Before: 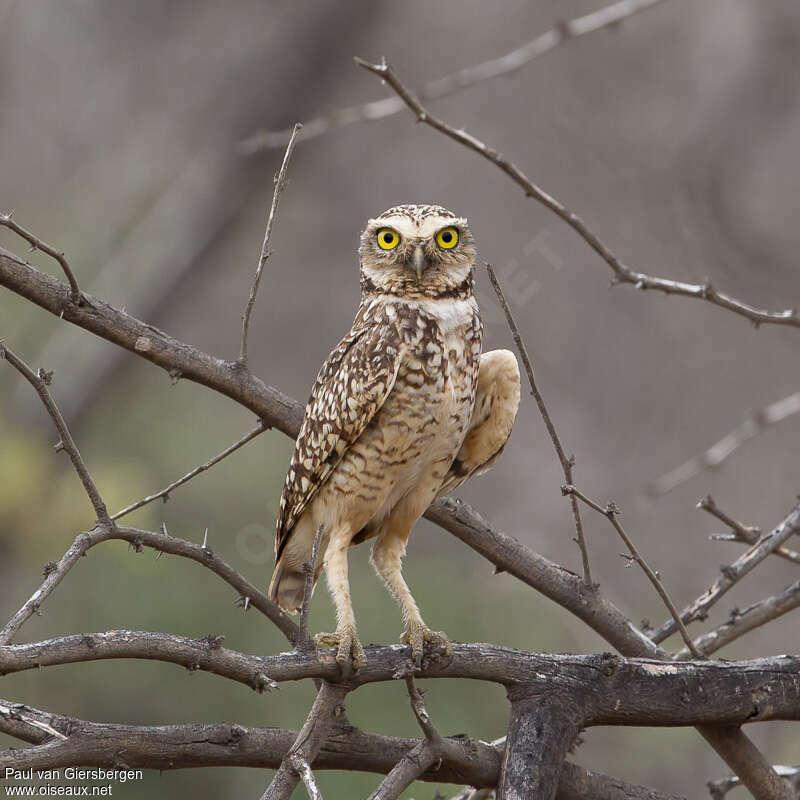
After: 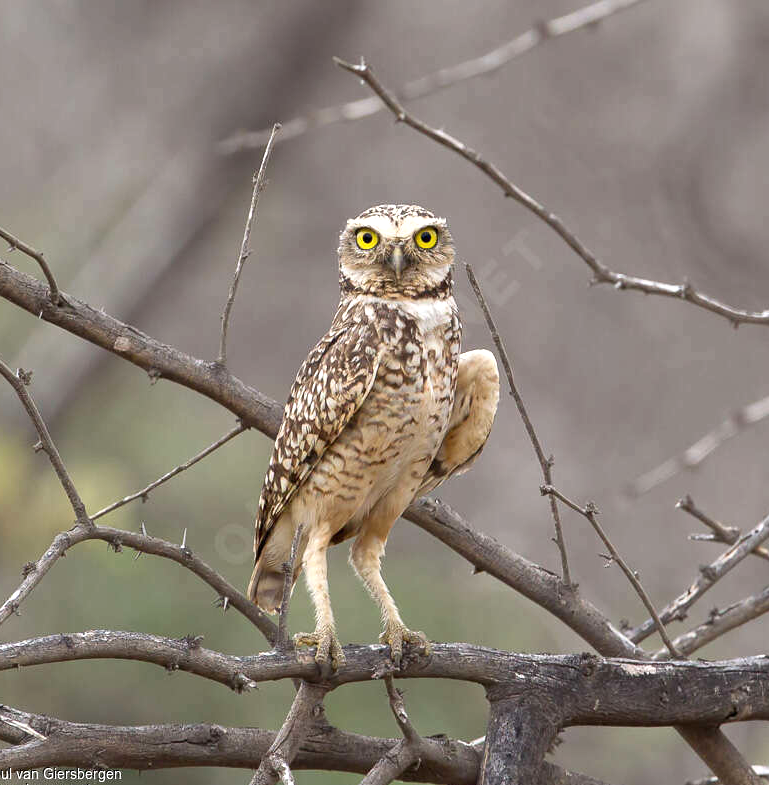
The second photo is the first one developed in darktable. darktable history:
crop and rotate: left 2.659%, right 1.115%, bottom 1.782%
exposure: black level correction 0.001, exposure 0.498 EV, compensate highlight preservation false
